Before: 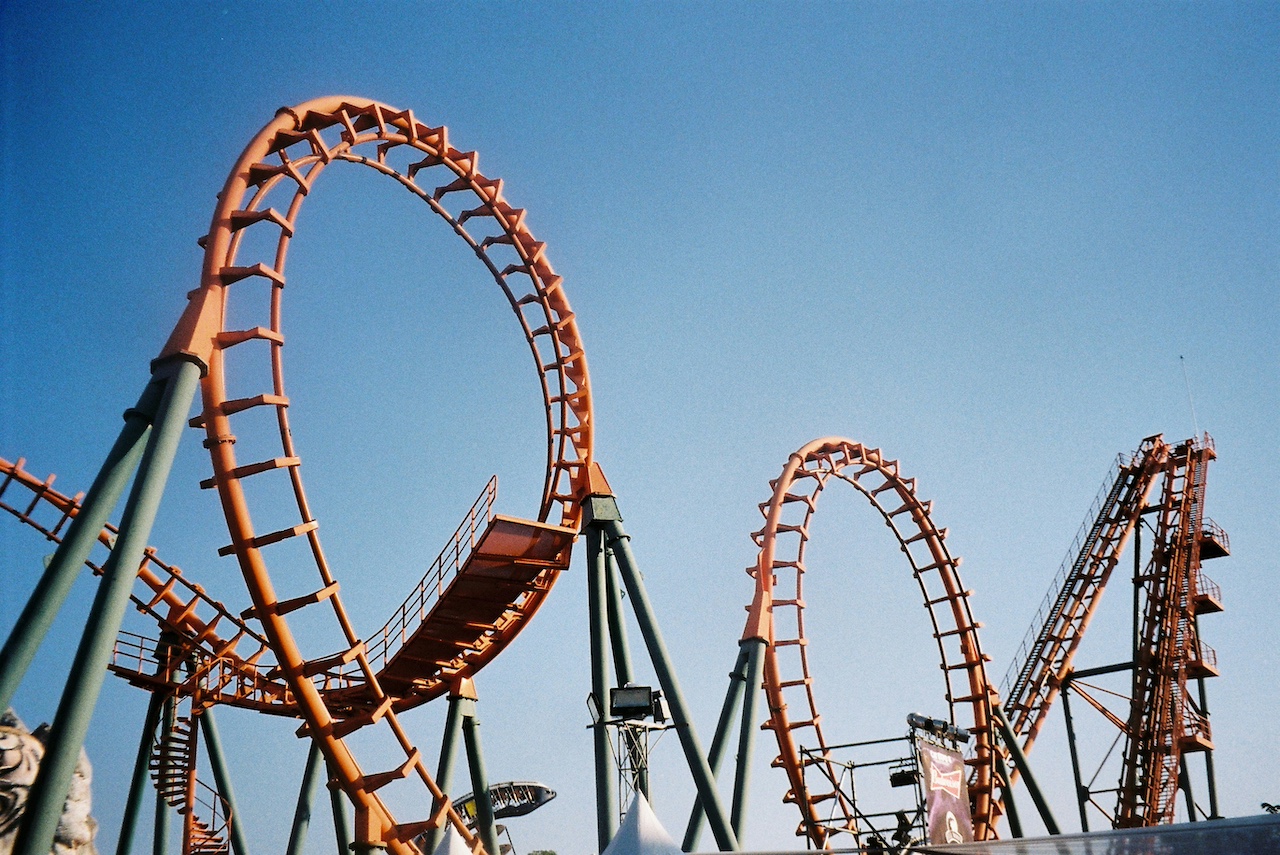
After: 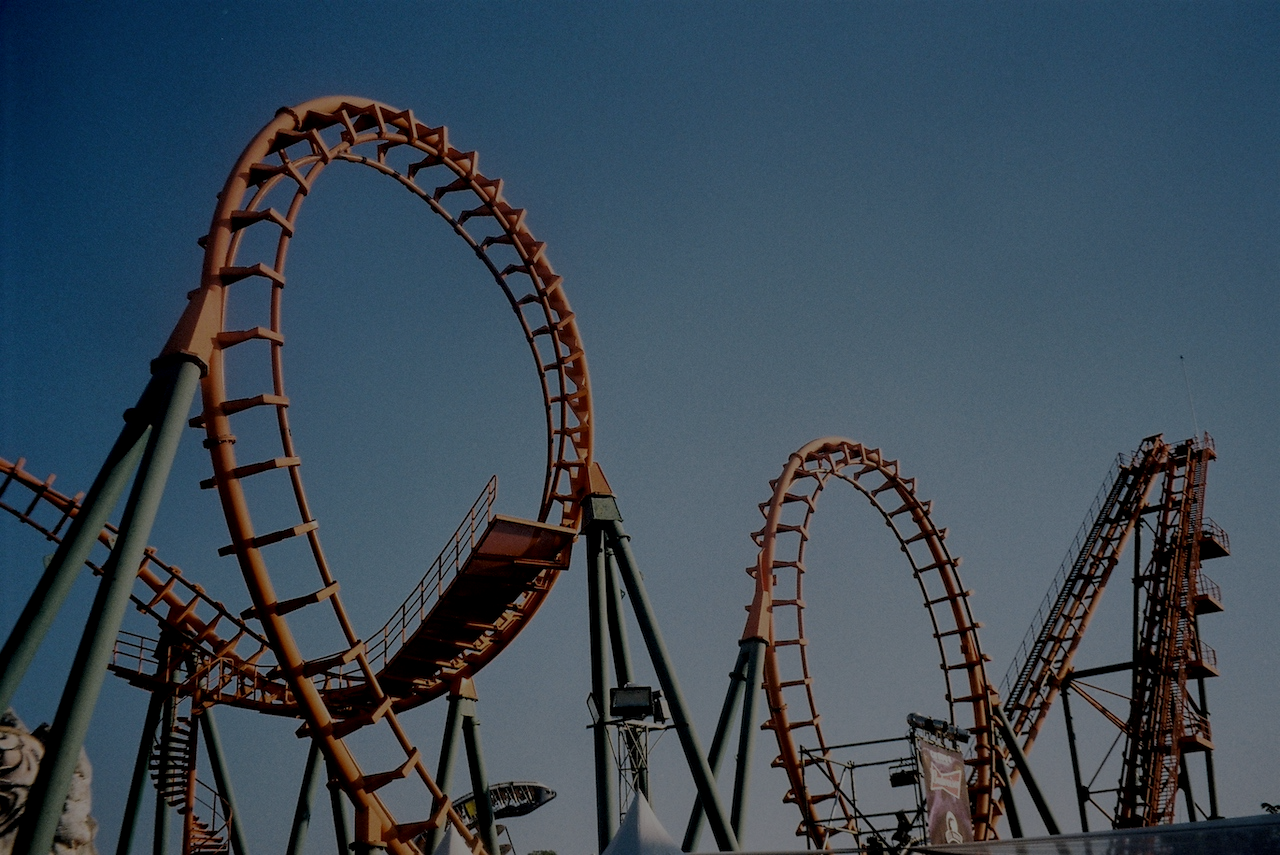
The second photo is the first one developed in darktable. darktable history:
local contrast: on, module defaults
exposure: exposure -2.051 EV, compensate highlight preservation false
